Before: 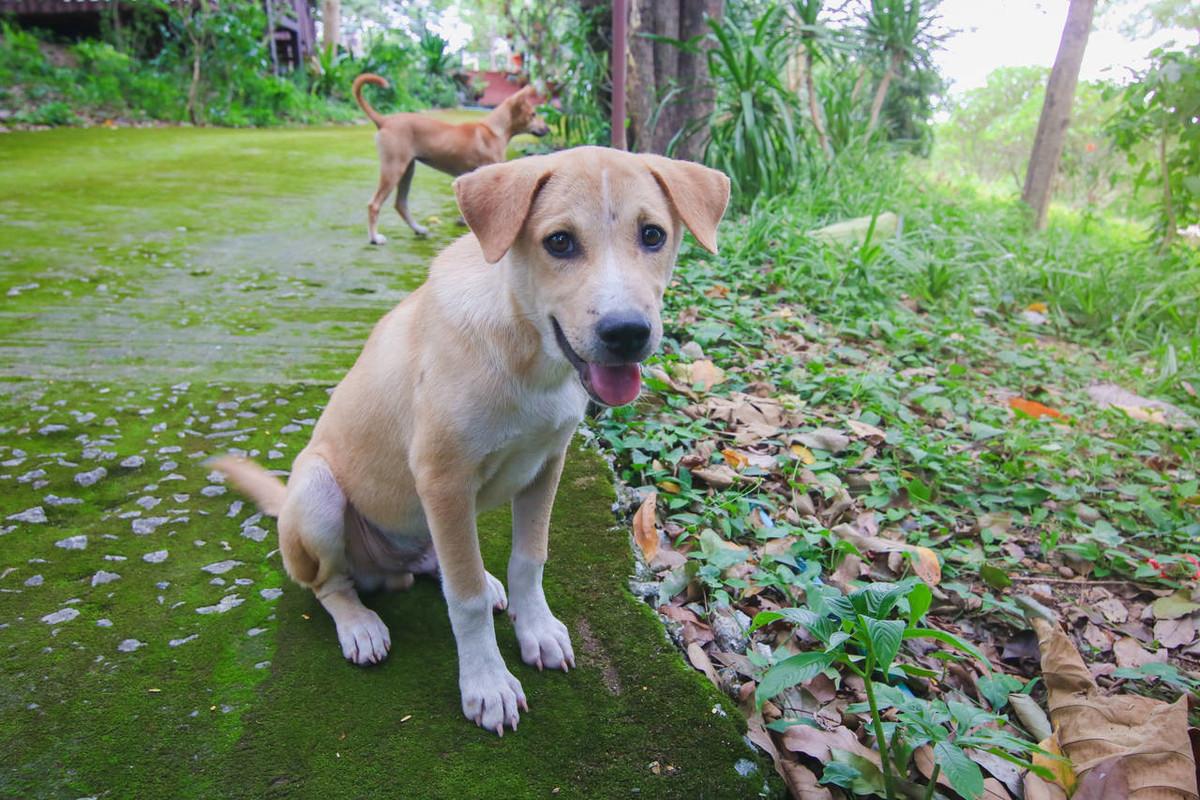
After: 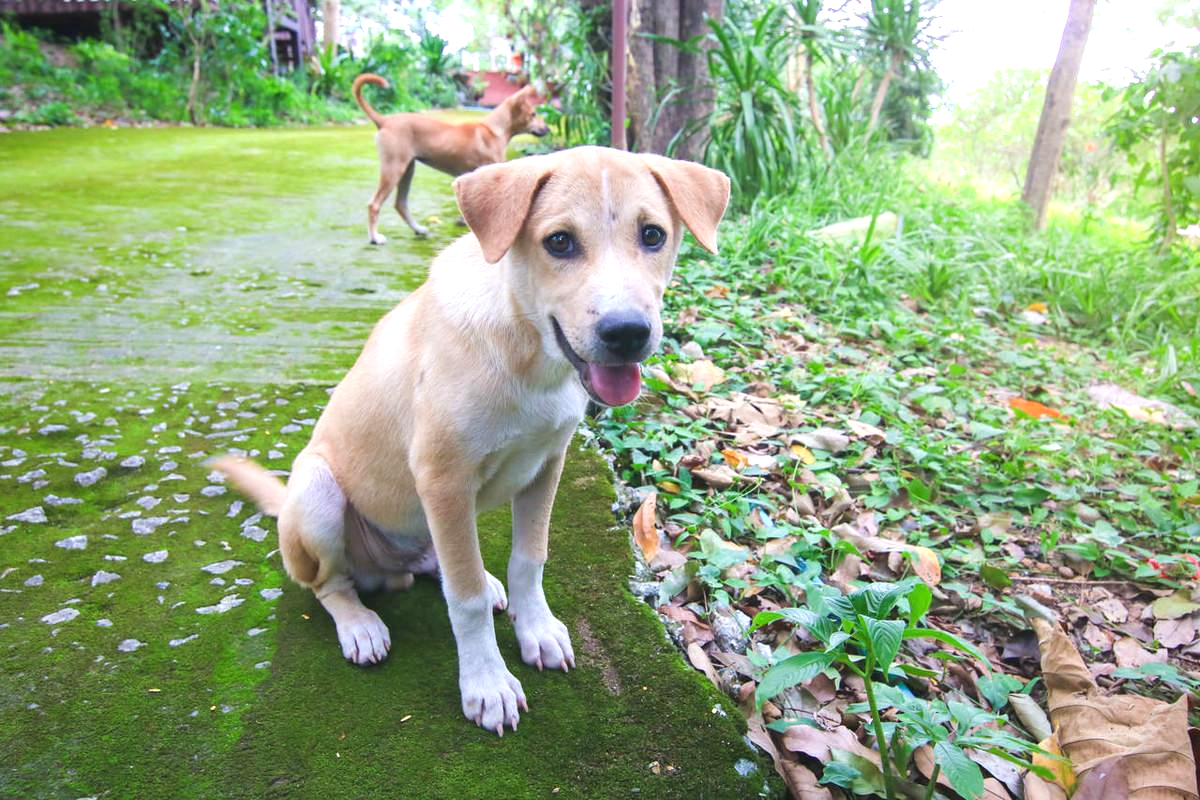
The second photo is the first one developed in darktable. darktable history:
exposure: black level correction 0, exposure 0.695 EV, compensate exposure bias true, compensate highlight preservation false
